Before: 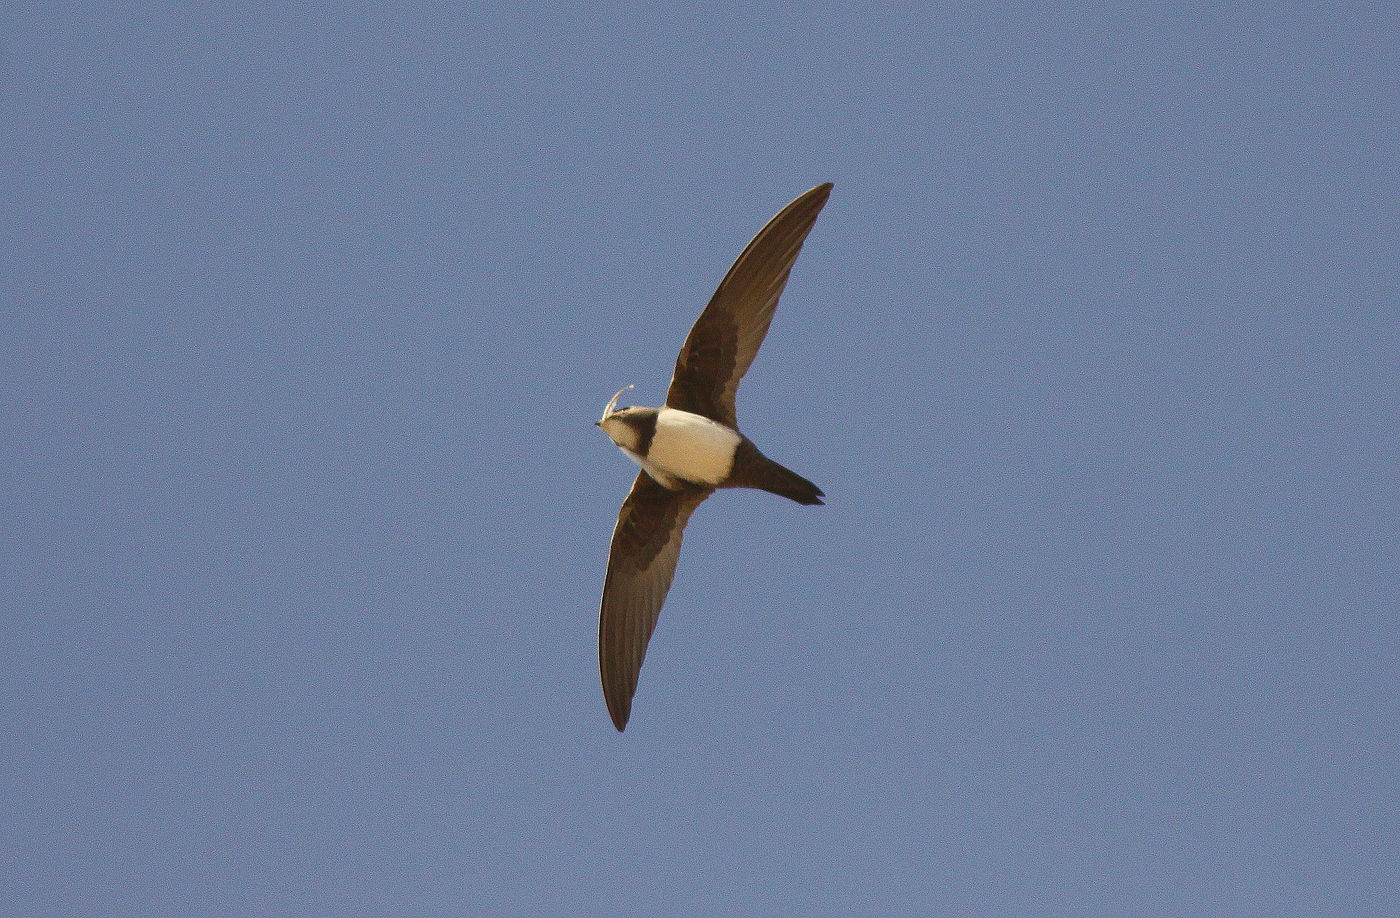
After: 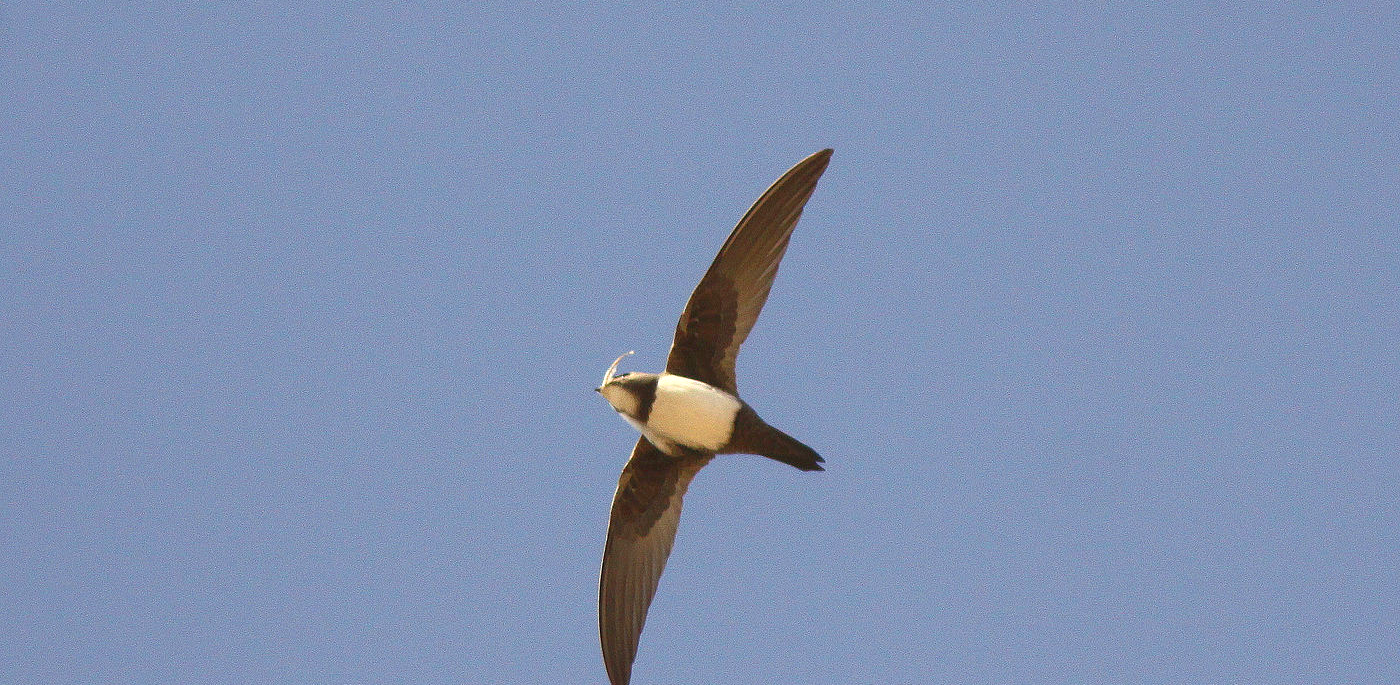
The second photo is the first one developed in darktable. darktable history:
exposure: black level correction 0.001, exposure 0.499 EV, compensate exposure bias true, compensate highlight preservation false
crop: top 3.759%, bottom 21.516%
